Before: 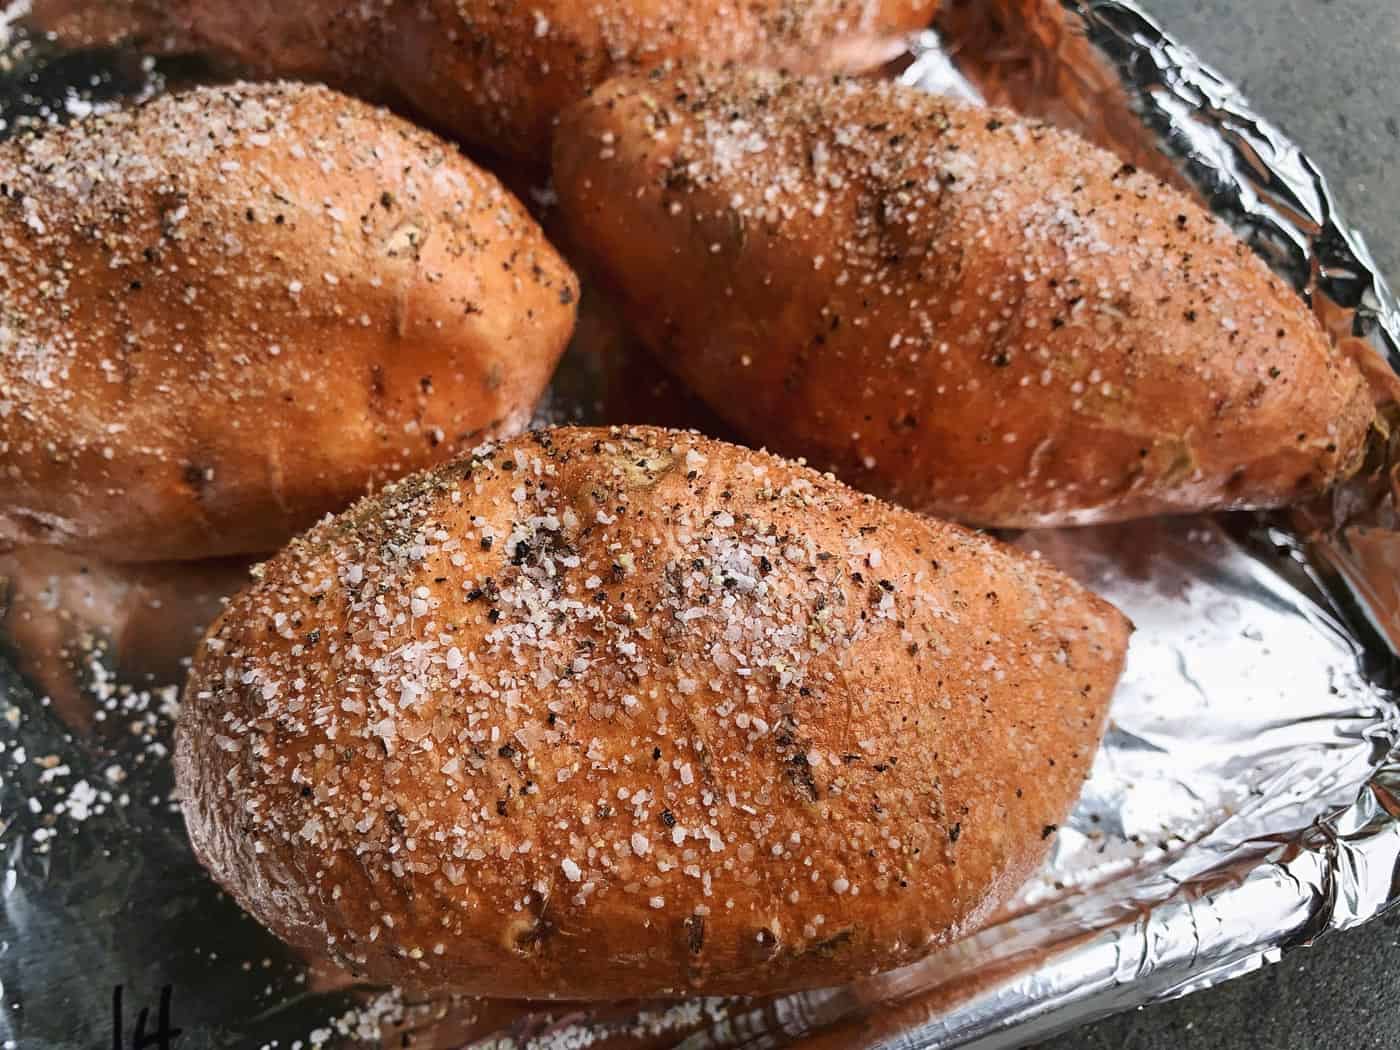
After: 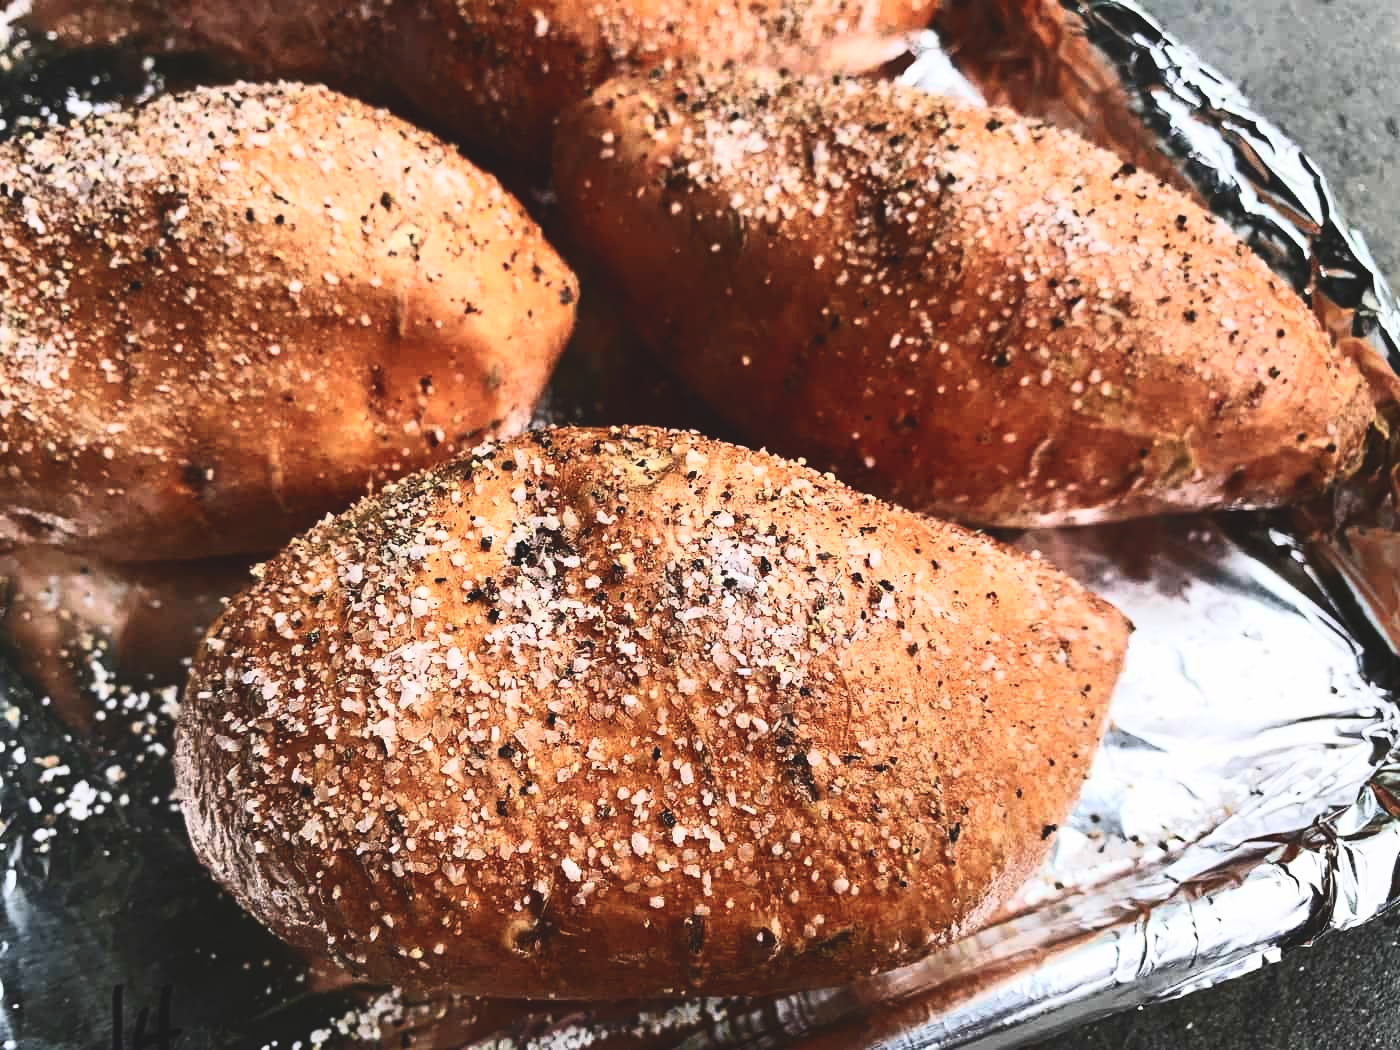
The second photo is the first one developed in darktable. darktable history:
exposure: black level correction -0.032, compensate exposure bias true, compensate highlight preservation false
contrast brightness saturation: contrast 0.414, brightness 0.044, saturation 0.245
